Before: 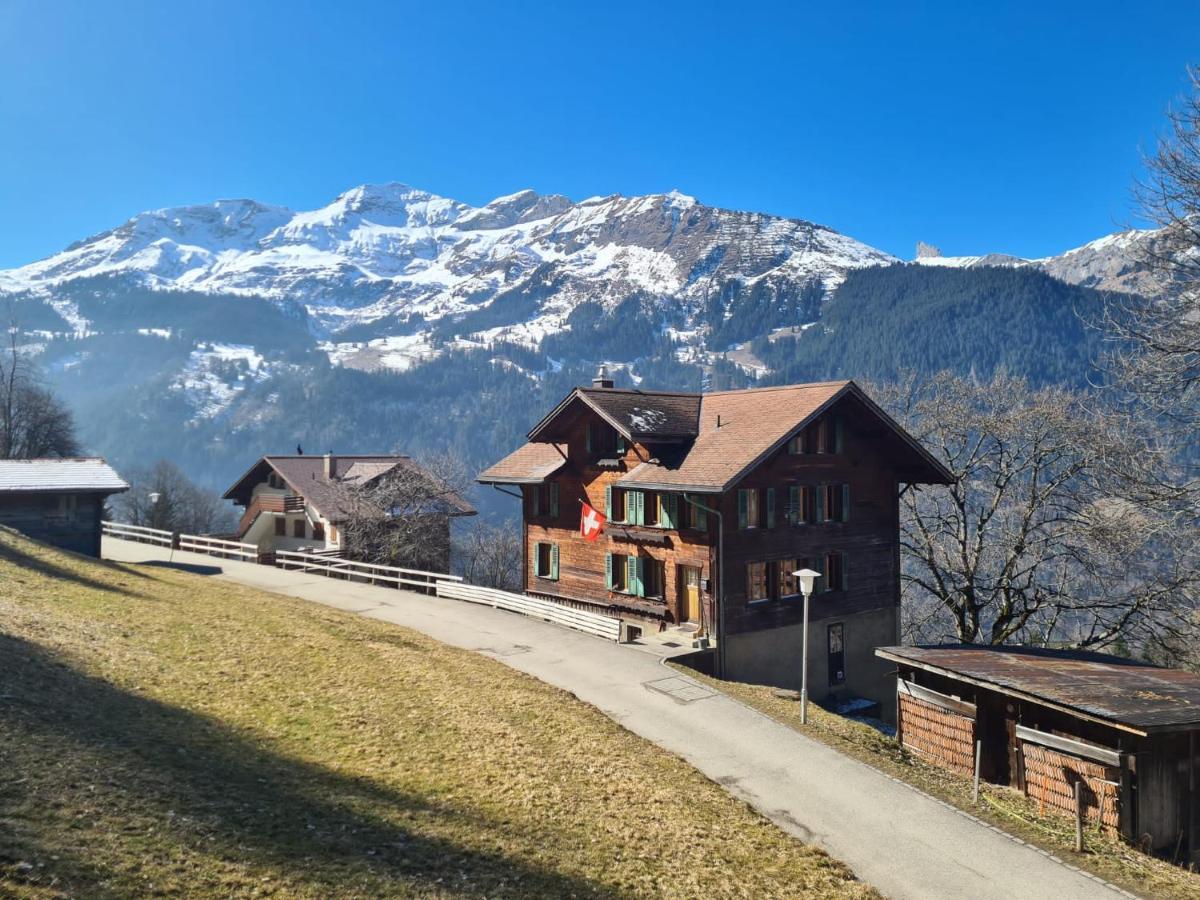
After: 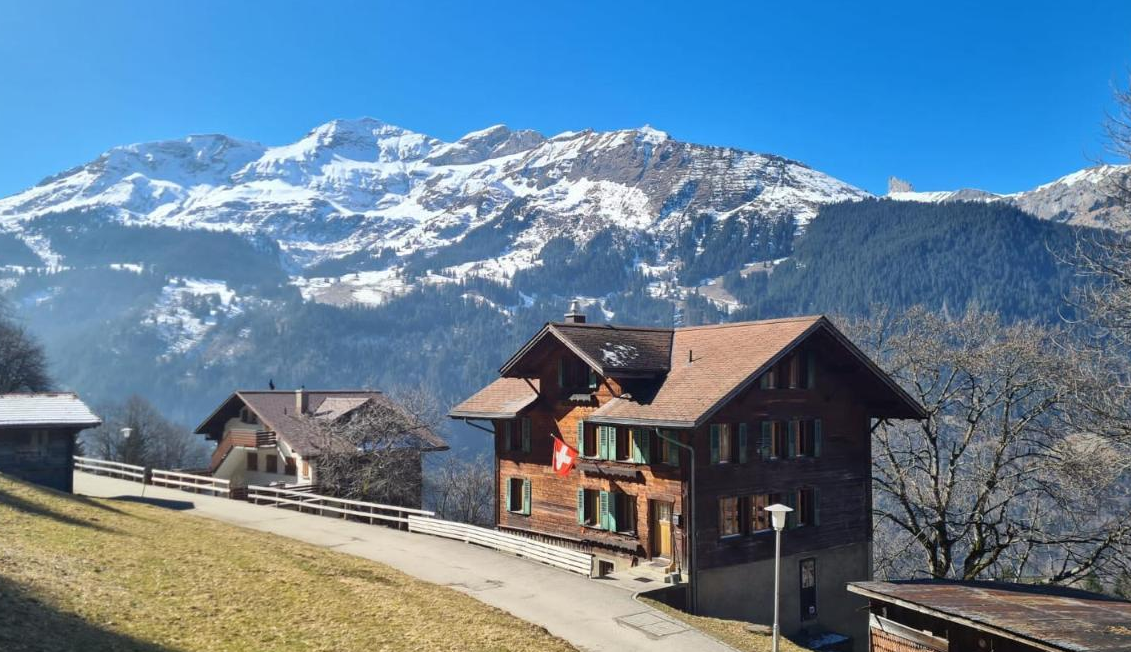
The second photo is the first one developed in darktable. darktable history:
crop: left 2.406%, top 7.331%, right 3.322%, bottom 20.174%
